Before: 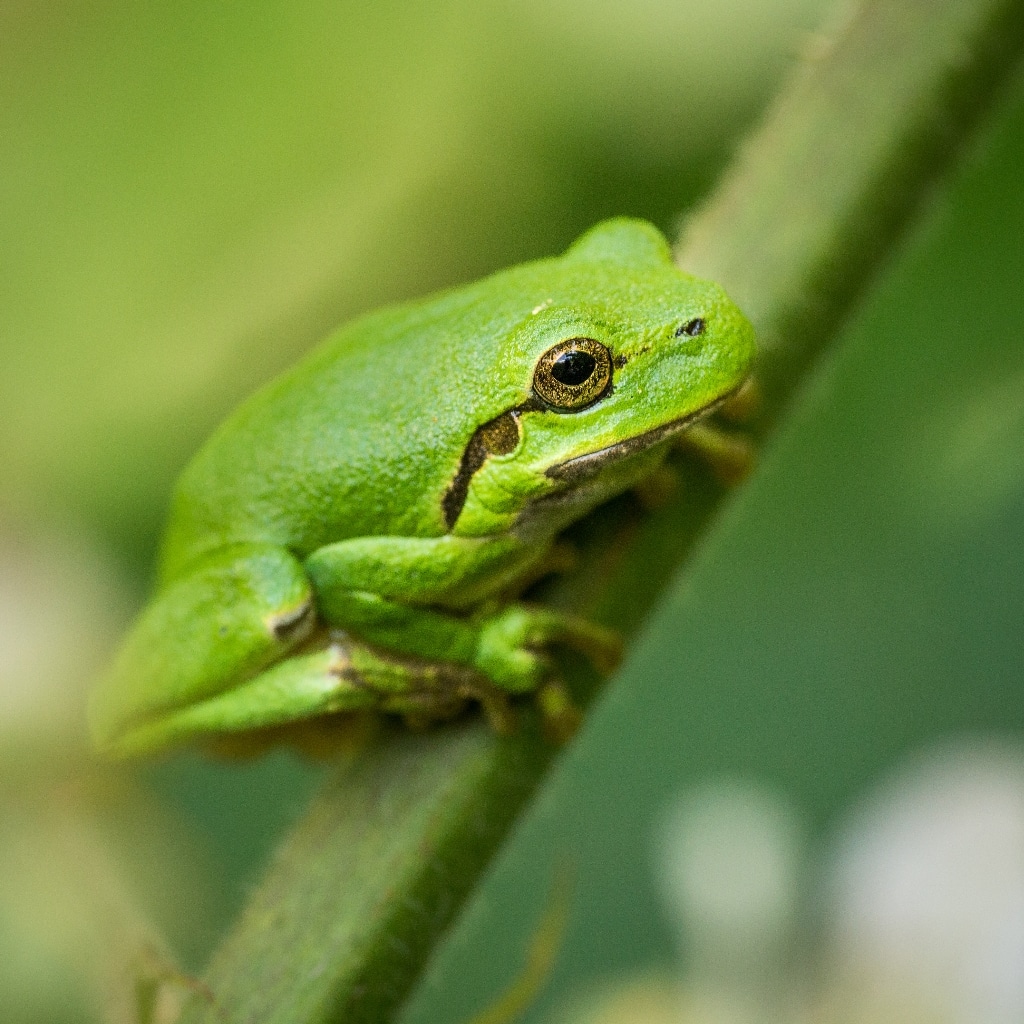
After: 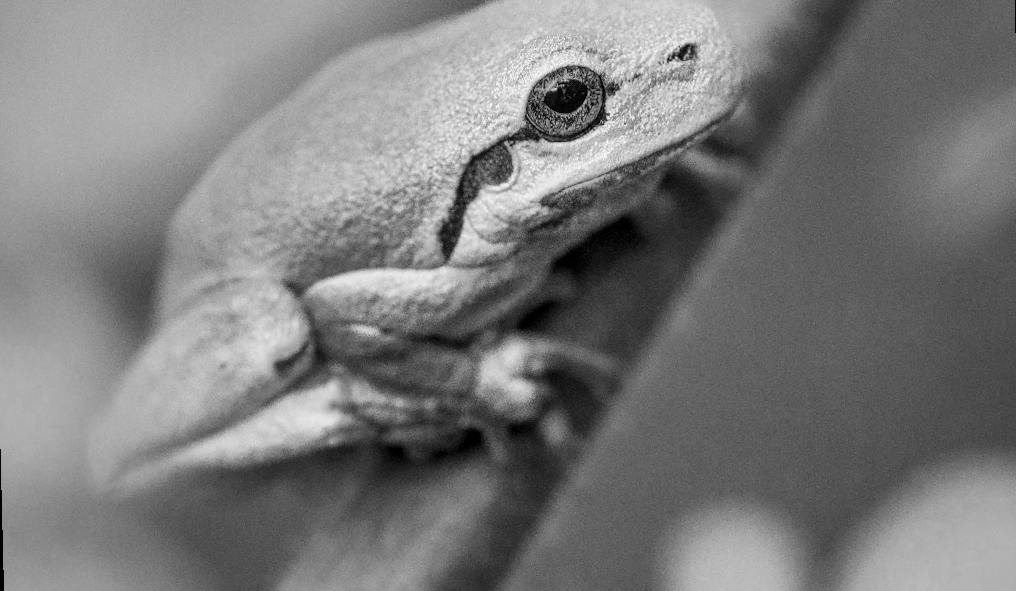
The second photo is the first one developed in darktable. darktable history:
color correction: highlights a* 10.32, highlights b* 14.66, shadows a* -9.59, shadows b* -15.02
crop and rotate: top 25.357%, bottom 13.942%
shadows and highlights: soften with gaussian
color zones: curves: ch0 [(0.002, 0.589) (0.107, 0.484) (0.146, 0.249) (0.217, 0.352) (0.309, 0.525) (0.39, 0.404) (0.455, 0.169) (0.597, 0.055) (0.724, 0.212) (0.775, 0.691) (0.869, 0.571) (1, 0.587)]; ch1 [(0, 0) (0.143, 0) (0.286, 0) (0.429, 0) (0.571, 0) (0.714, 0) (0.857, 0)]
rotate and perspective: rotation -1.42°, crop left 0.016, crop right 0.984, crop top 0.035, crop bottom 0.965
local contrast: on, module defaults
